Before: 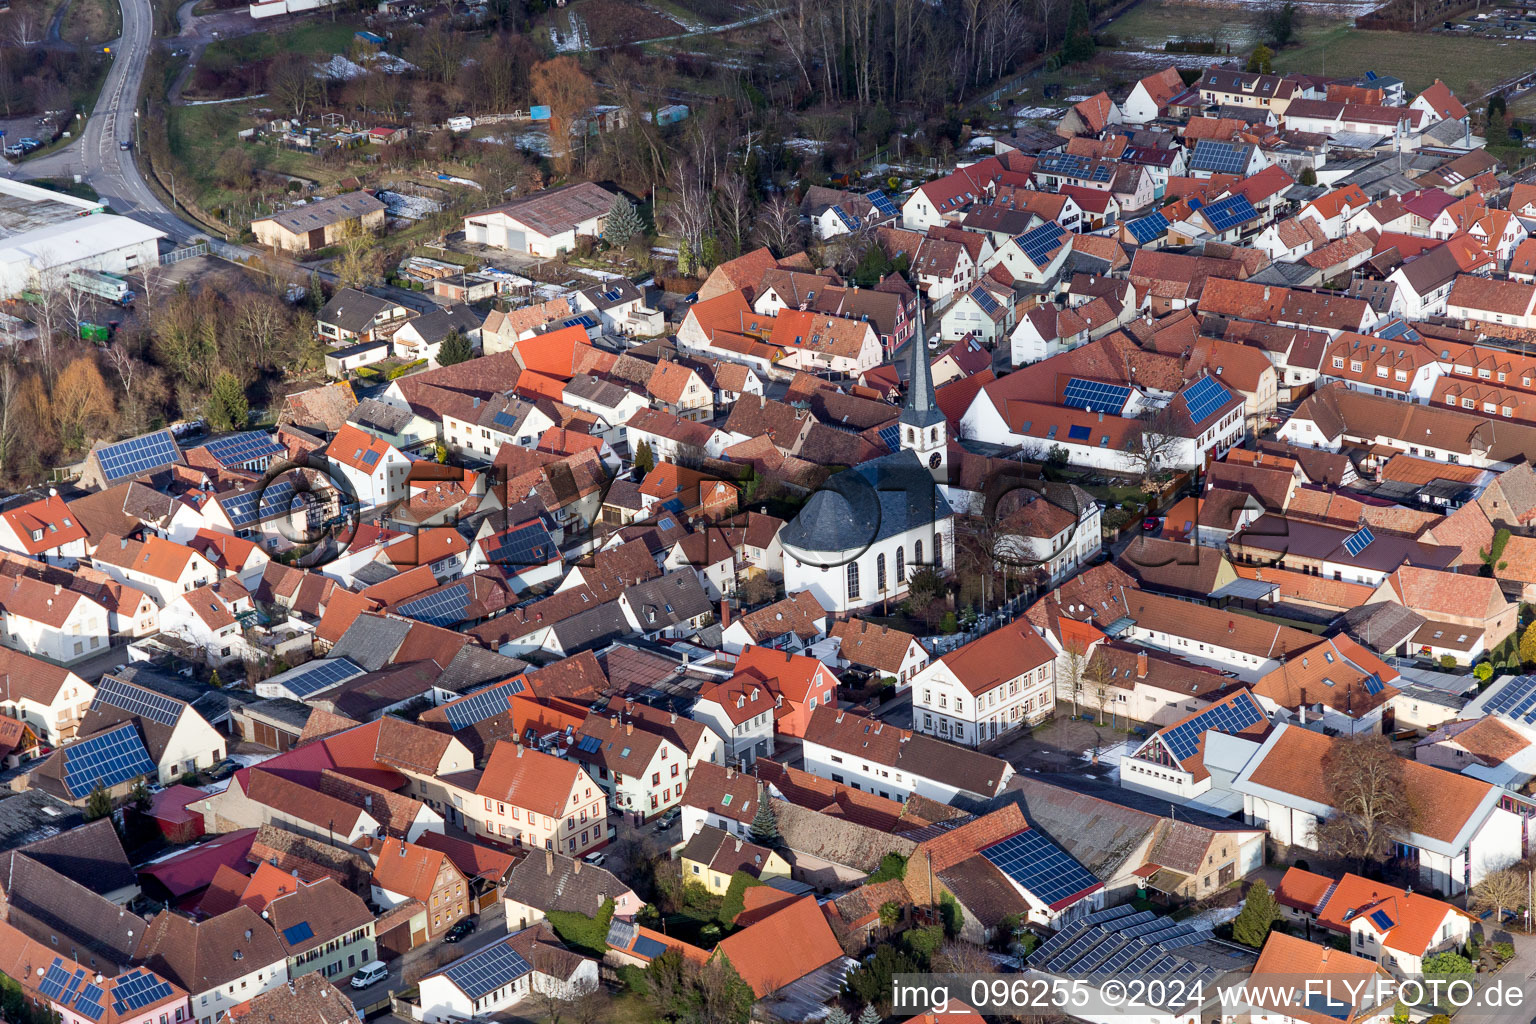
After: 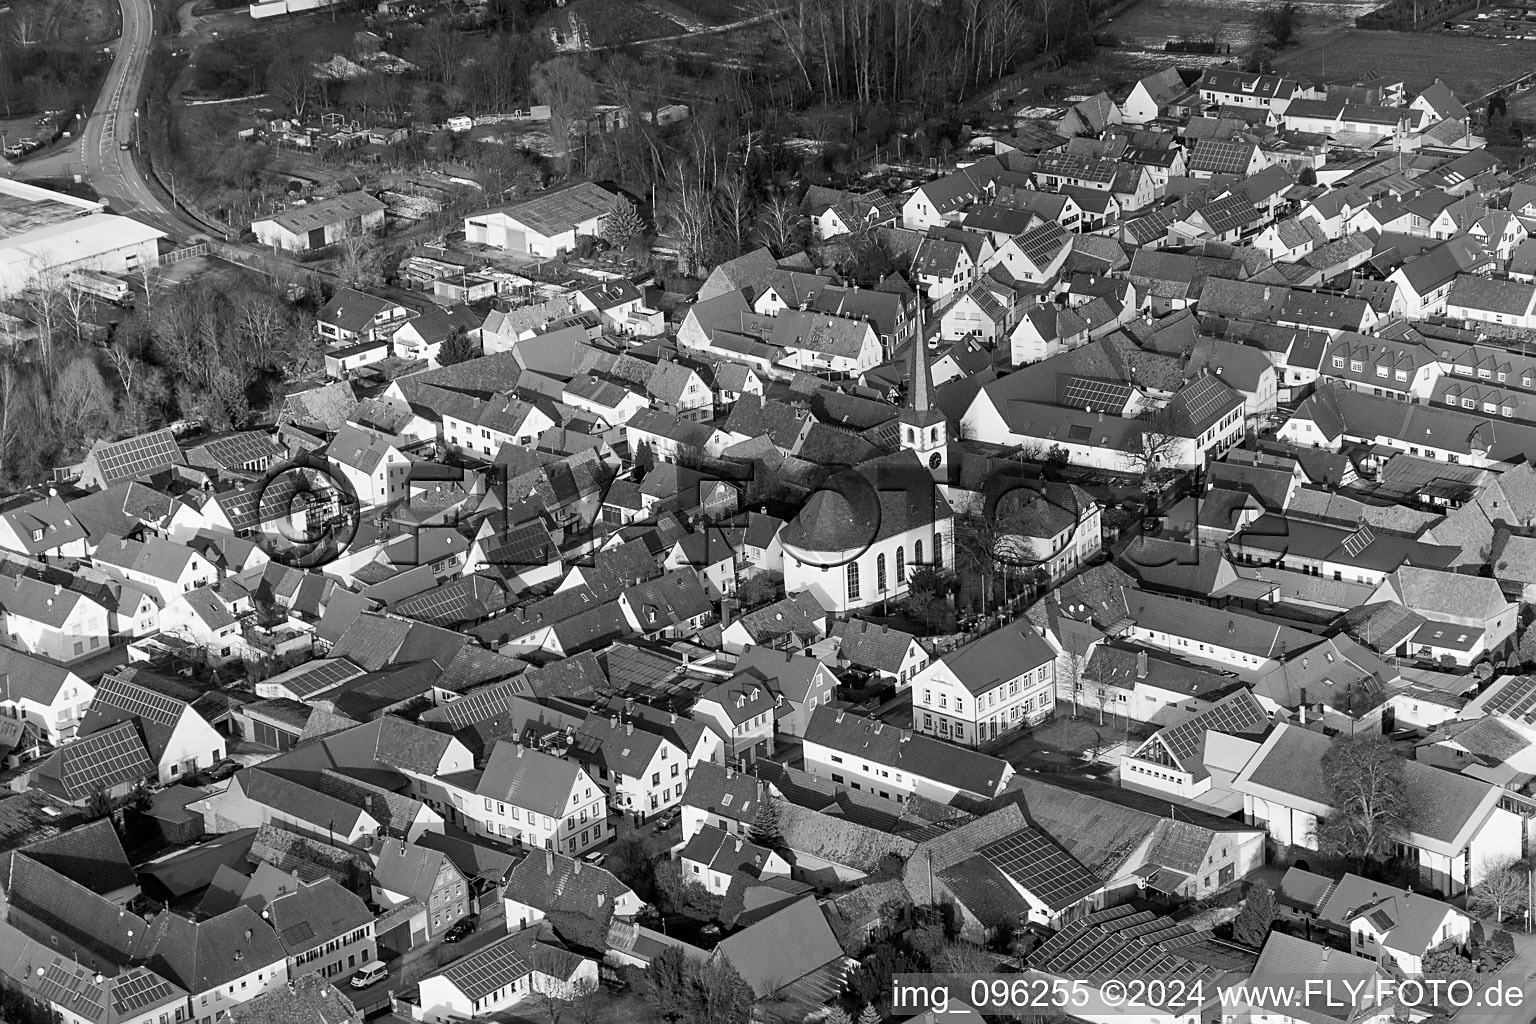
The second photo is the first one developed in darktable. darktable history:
color calibration: output gray [0.267, 0.423, 0.261, 0], illuminant same as pipeline (D50), adaptation none (bypass), x 0.333, y 0.333, temperature 5015.67 K
sharpen: radius 1.875, amount 0.415, threshold 1.377
